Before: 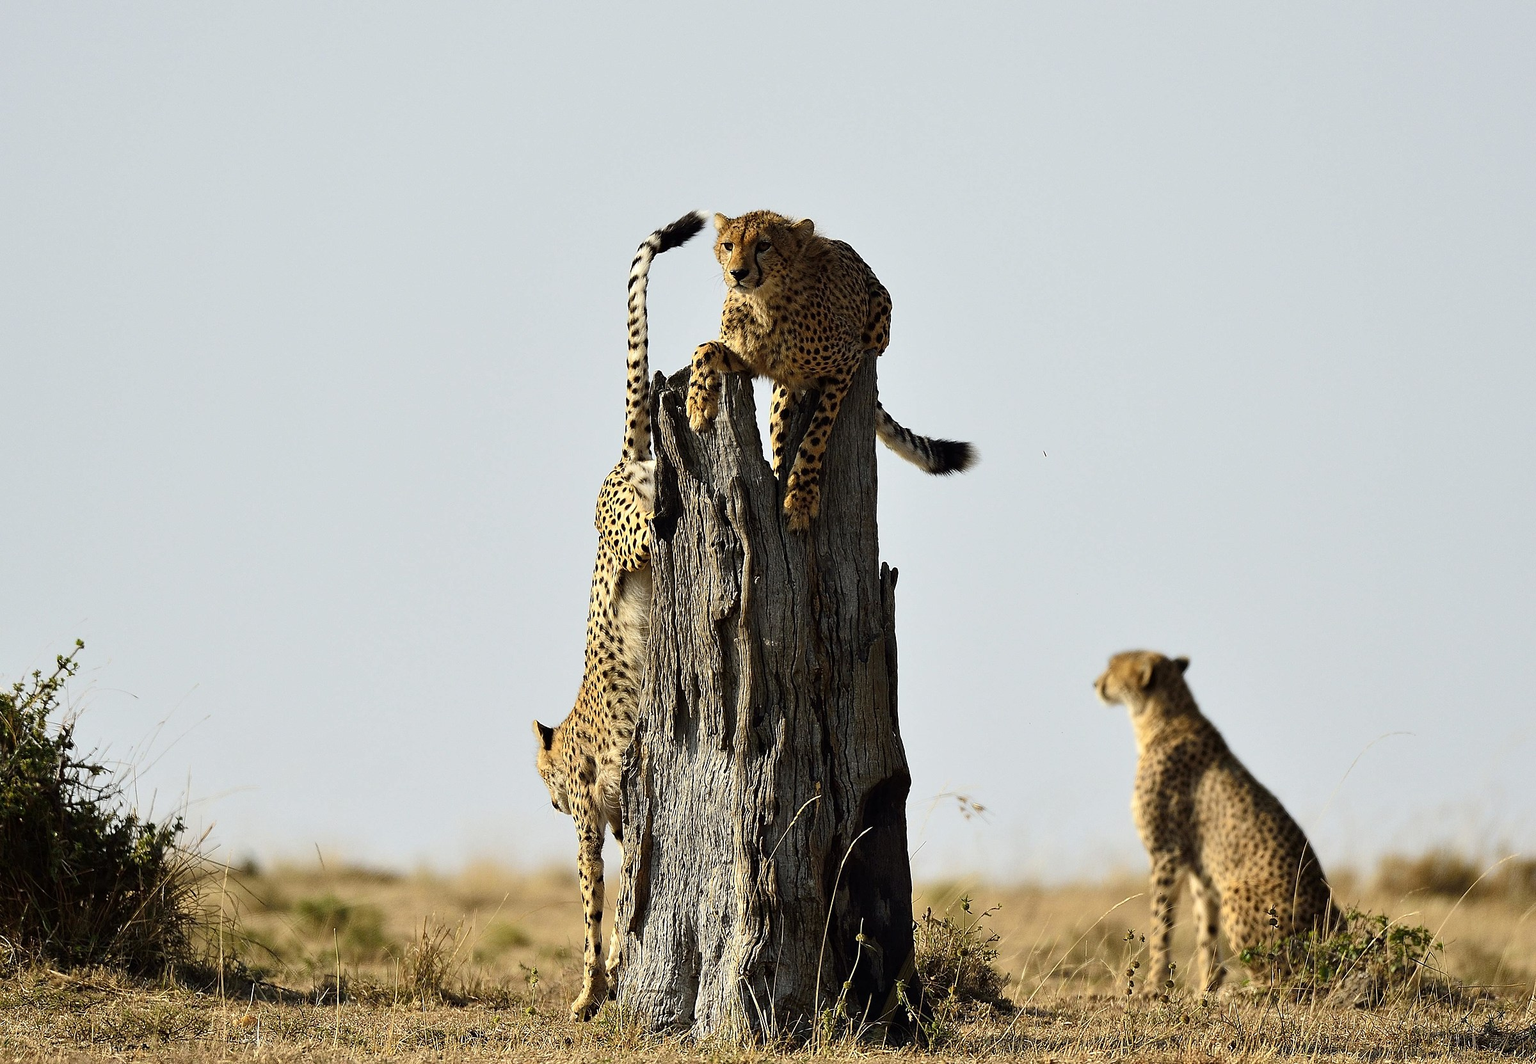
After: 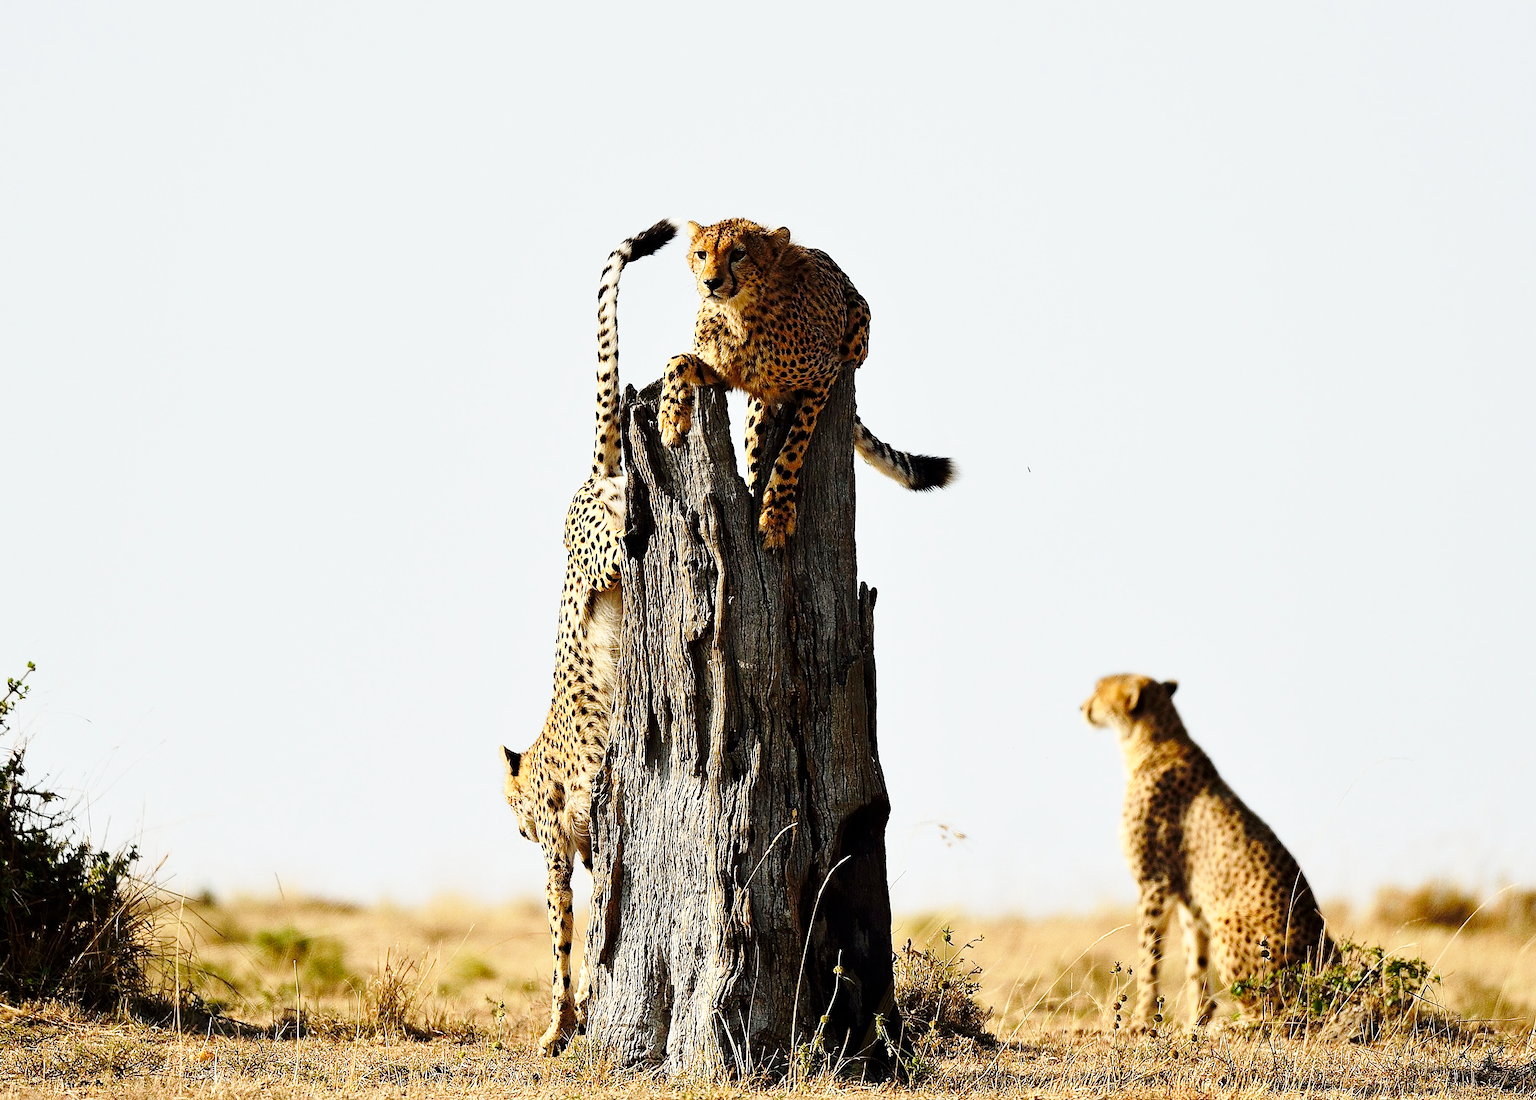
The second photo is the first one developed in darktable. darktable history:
base curve: curves: ch0 [(0, 0) (0.028, 0.03) (0.121, 0.232) (0.46, 0.748) (0.859, 0.968) (1, 1)], preserve colors none
crop and rotate: left 3.286%
